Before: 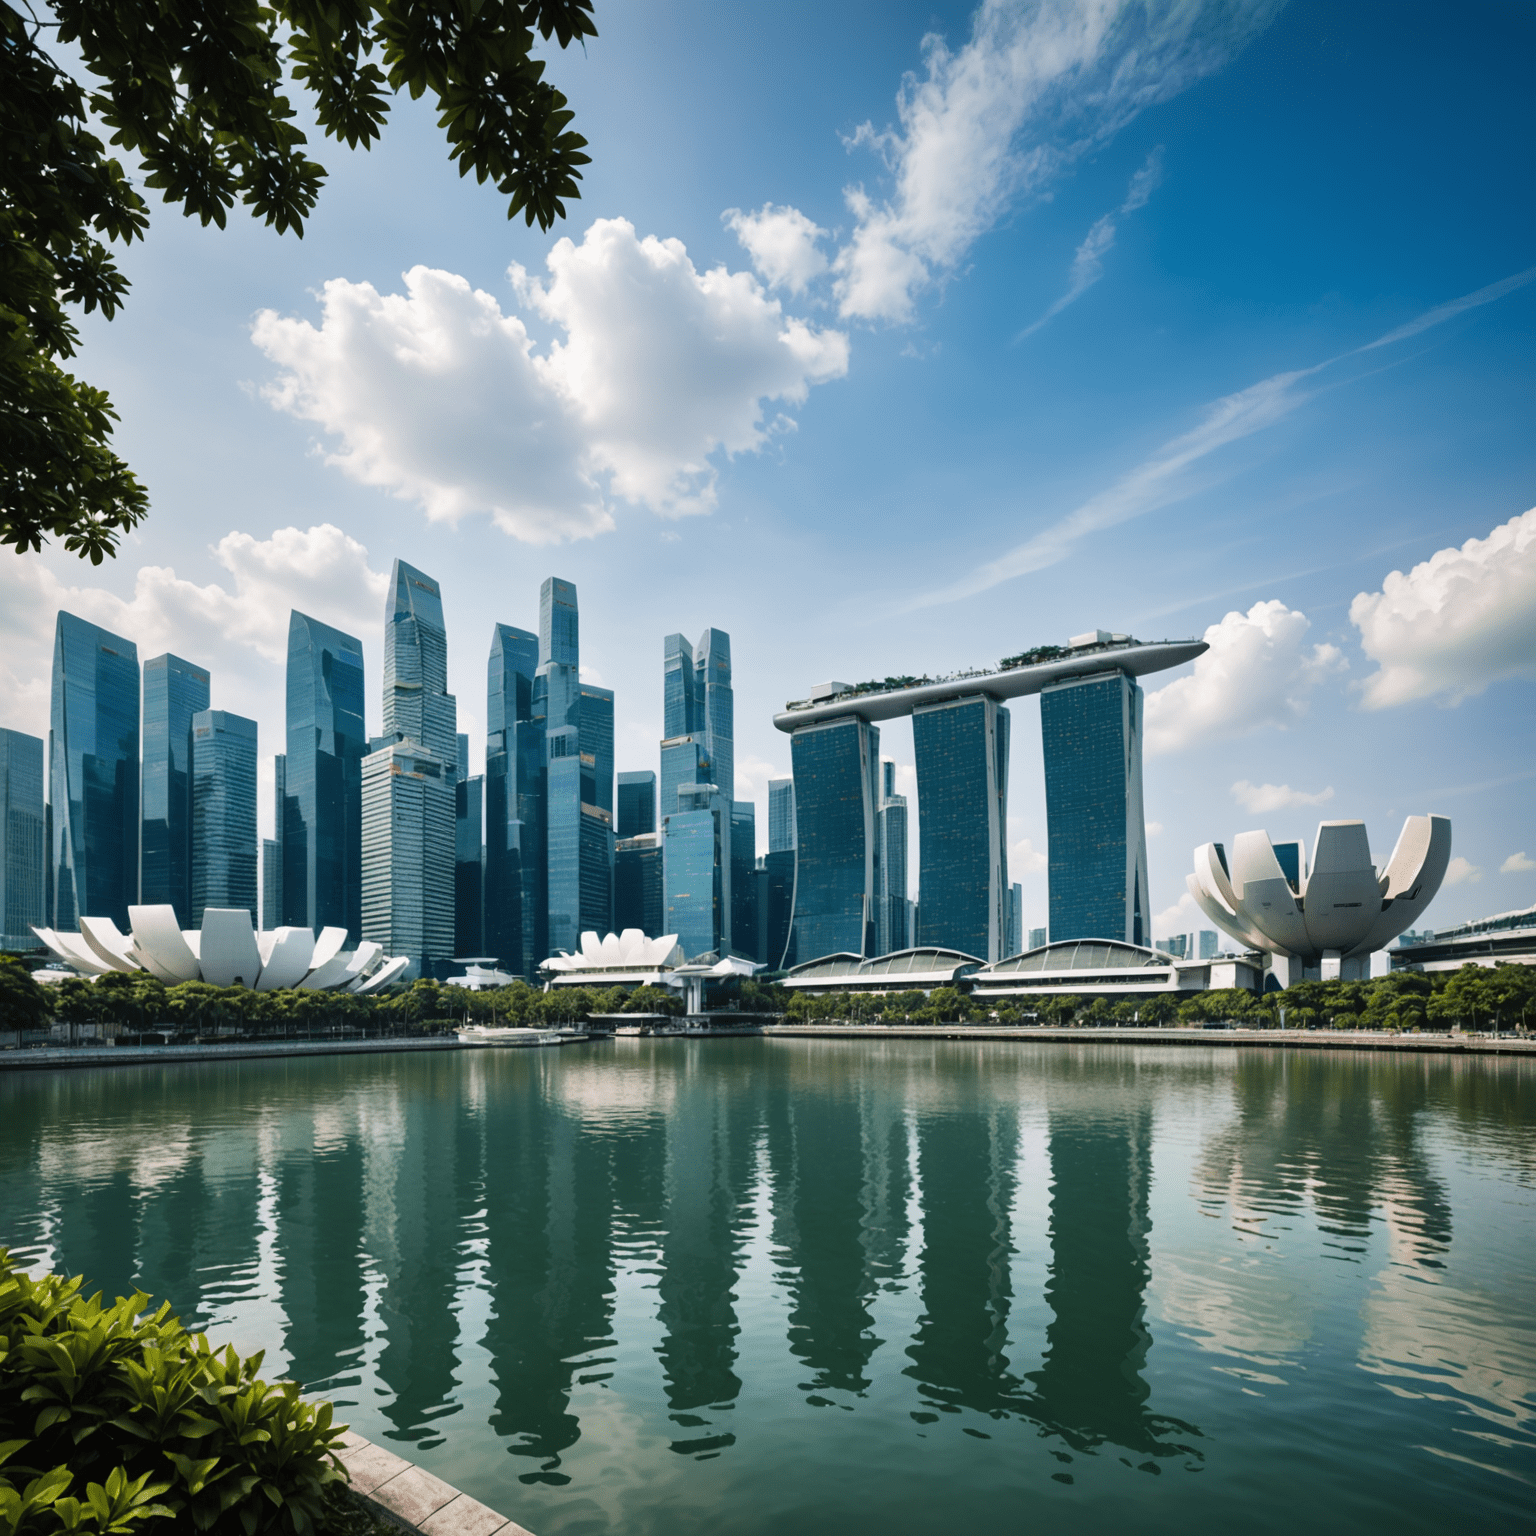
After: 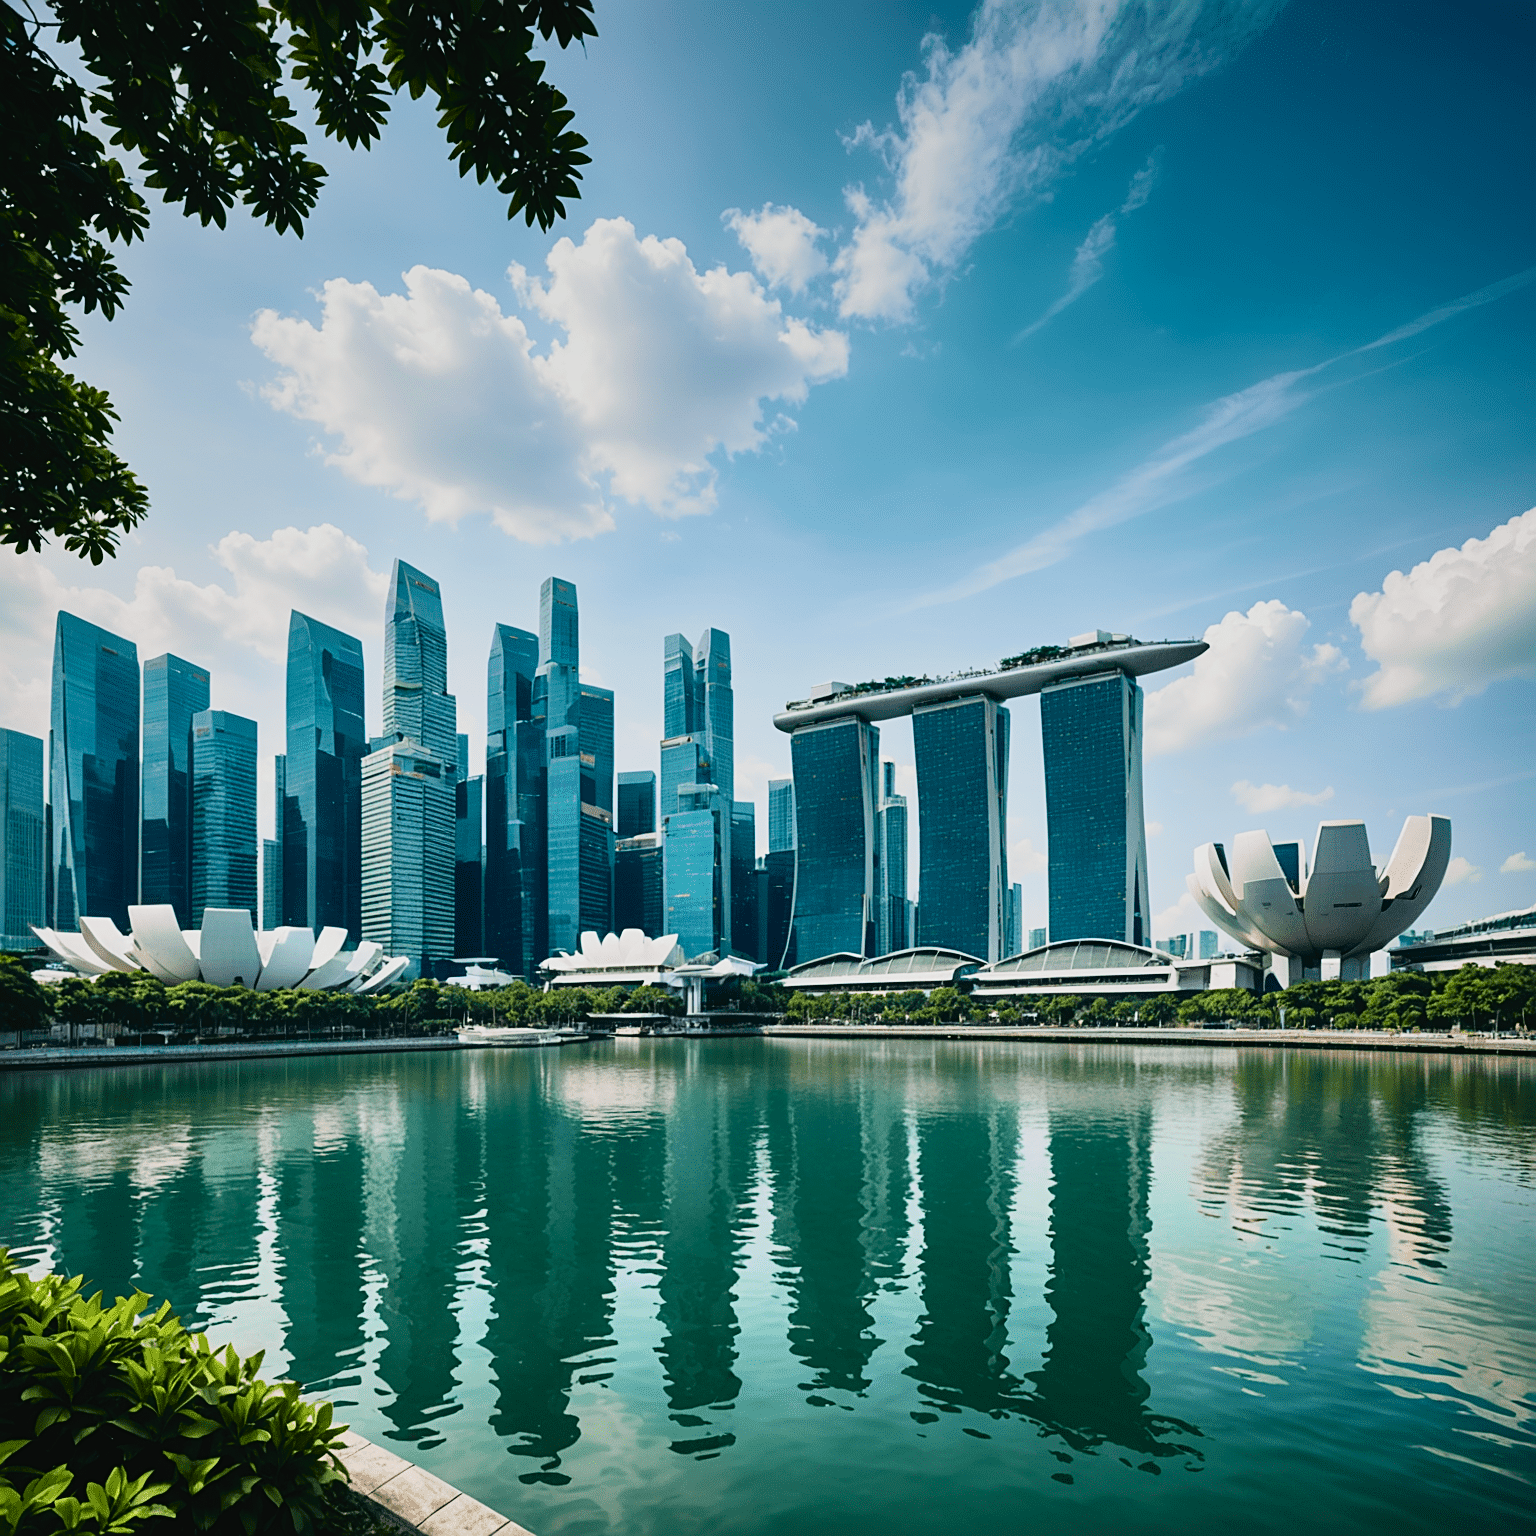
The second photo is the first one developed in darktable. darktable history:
sharpen: on, module defaults
graduated density: on, module defaults
tone curve: curves: ch0 [(0, 0.022) (0.114, 0.088) (0.282, 0.316) (0.446, 0.511) (0.613, 0.693) (0.786, 0.843) (0.999, 0.949)]; ch1 [(0, 0) (0.395, 0.343) (0.463, 0.427) (0.486, 0.474) (0.503, 0.5) (0.535, 0.522) (0.555, 0.546) (0.594, 0.614) (0.755, 0.793) (1, 1)]; ch2 [(0, 0) (0.369, 0.388) (0.449, 0.431) (0.501, 0.5) (0.528, 0.517) (0.561, 0.59) (0.612, 0.646) (0.697, 0.721) (1, 1)], color space Lab, independent channels, preserve colors none
